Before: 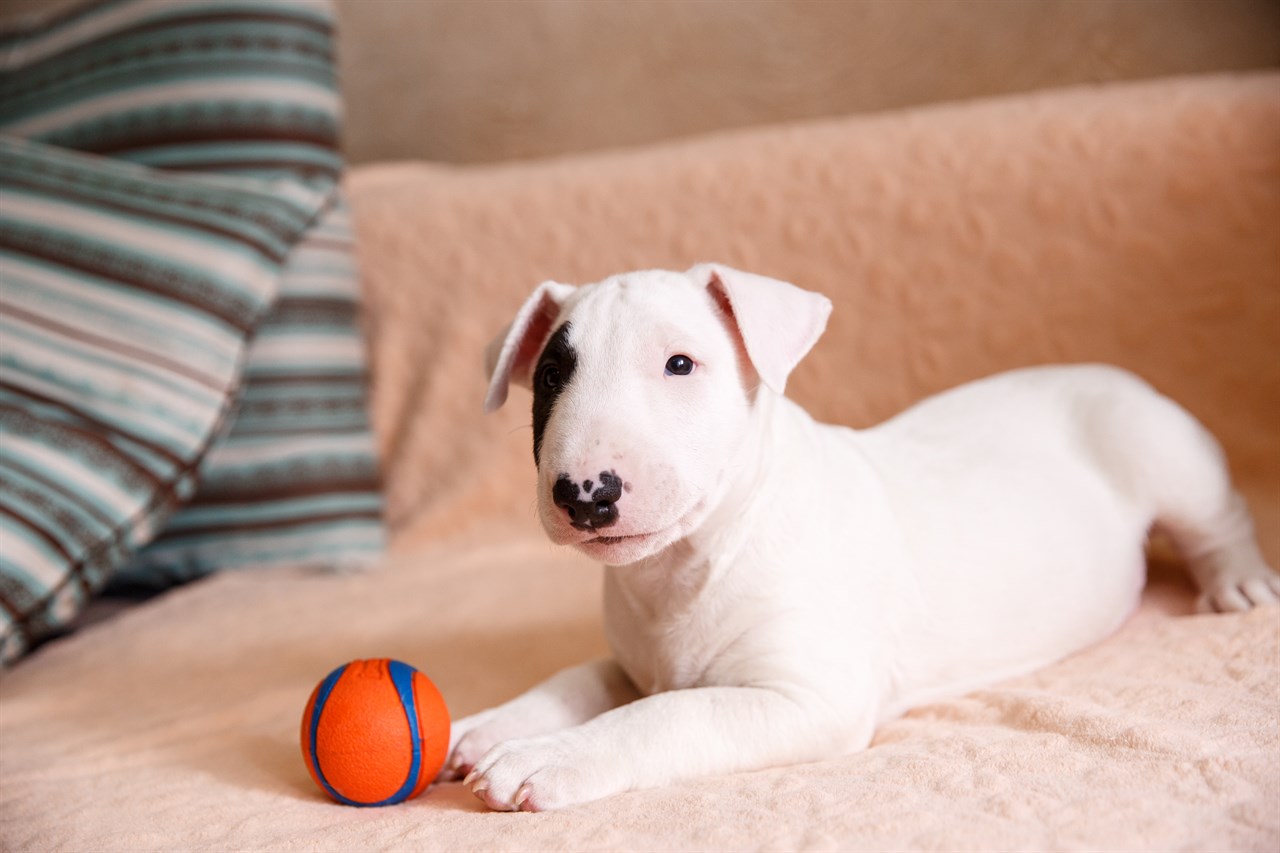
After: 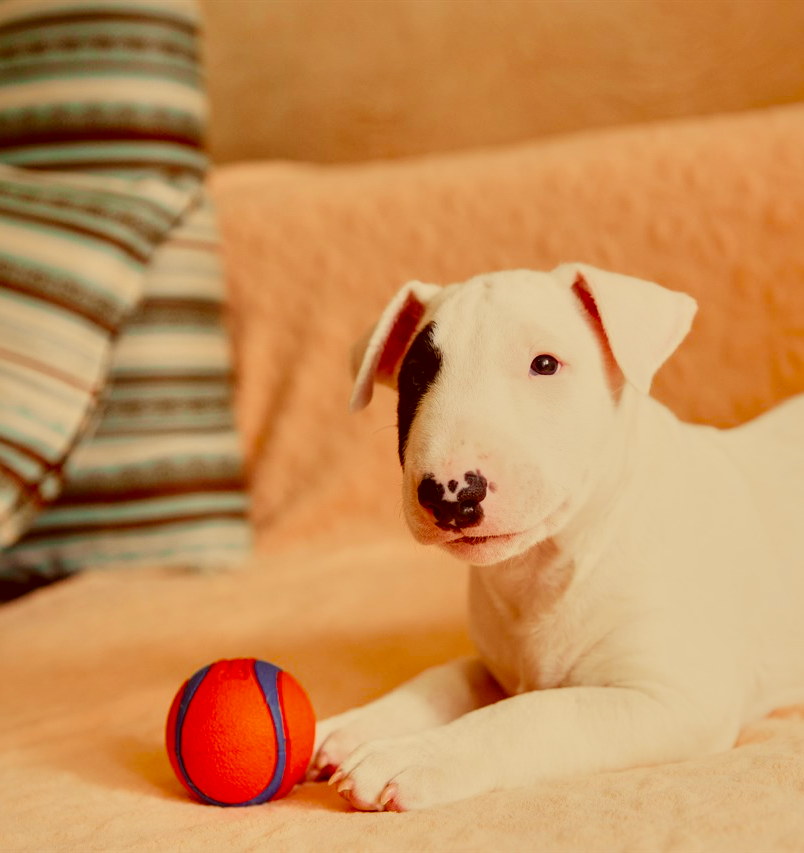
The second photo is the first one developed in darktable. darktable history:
local contrast: mode bilateral grid, contrast 26, coarseness 60, detail 151%, midtone range 0.2
color balance rgb: linear chroma grading › global chroma 0.537%, perceptual saturation grading › global saturation 25.333%, perceptual brilliance grading › global brilliance 9.393%, perceptual brilliance grading › shadows 15.244%, contrast -9.961%
tone curve: curves: ch0 [(0, 0.036) (0.053, 0.068) (0.211, 0.217) (0.519, 0.513) (0.847, 0.82) (0.991, 0.914)]; ch1 [(0, 0) (0.276, 0.206) (0.412, 0.353) (0.482, 0.475) (0.495, 0.5) (0.509, 0.502) (0.563, 0.57) (0.667, 0.672) (0.788, 0.809) (1, 1)]; ch2 [(0, 0) (0.438, 0.456) (0.473, 0.47) (0.503, 0.503) (0.523, 0.528) (0.562, 0.571) (0.612, 0.61) (0.679, 0.72) (1, 1)], color space Lab, independent channels, preserve colors none
filmic rgb: black relative exposure -7.28 EV, white relative exposure 5.06 EV, threshold 2.96 EV, hardness 3.21, enable highlight reconstruction true
exposure: exposure -0.07 EV, compensate exposure bias true, compensate highlight preservation false
crop: left 10.57%, right 26.58%
color correction: highlights a* 1.01, highlights b* 24.37, shadows a* 16.06, shadows b* 25.01
